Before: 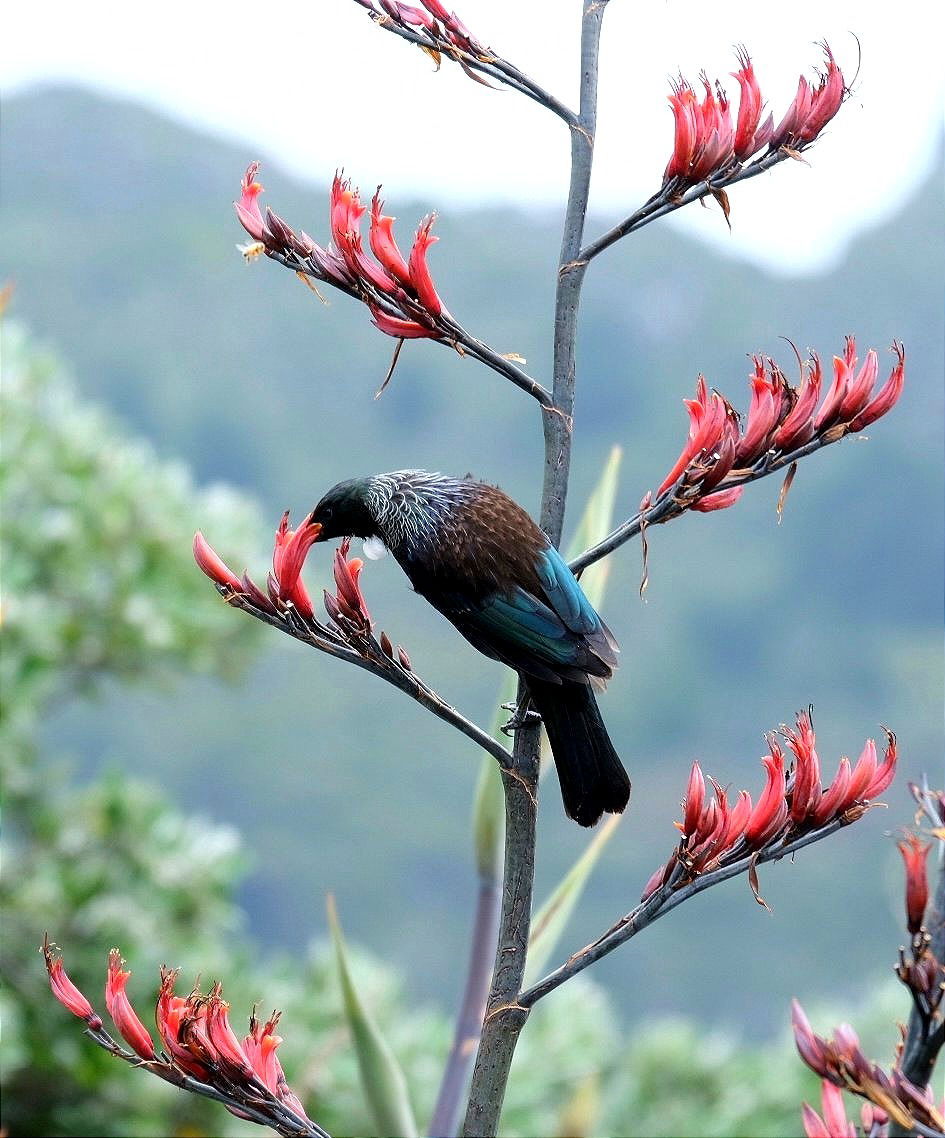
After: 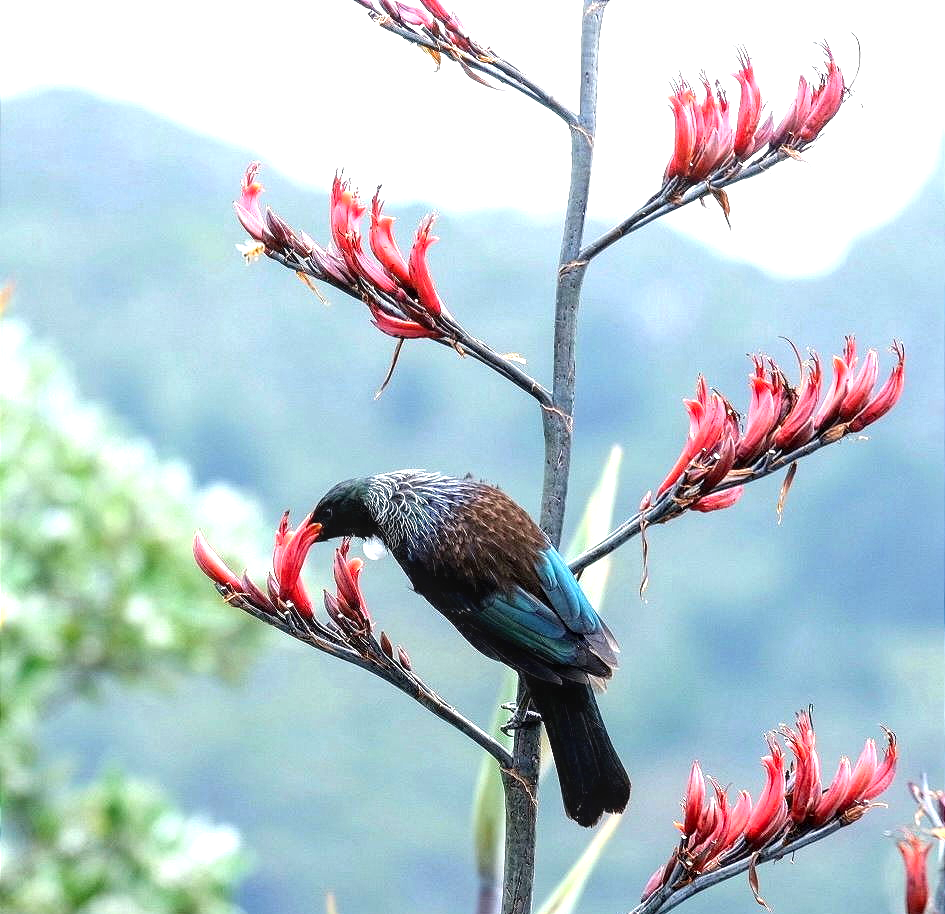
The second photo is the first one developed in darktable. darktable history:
crop: bottom 19.649%
local contrast: on, module defaults
exposure: black level correction 0, exposure 0.691 EV, compensate exposure bias true, compensate highlight preservation false
